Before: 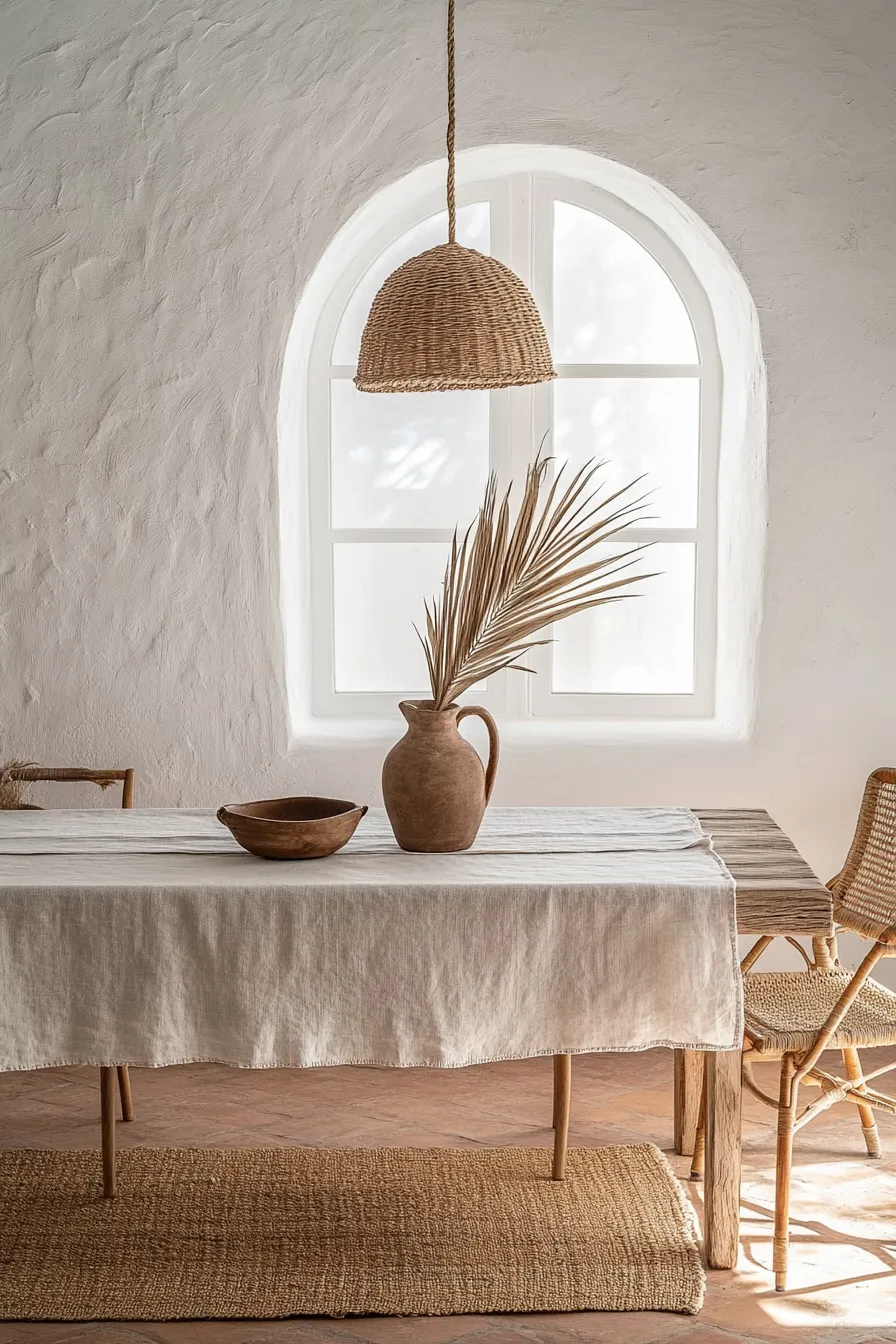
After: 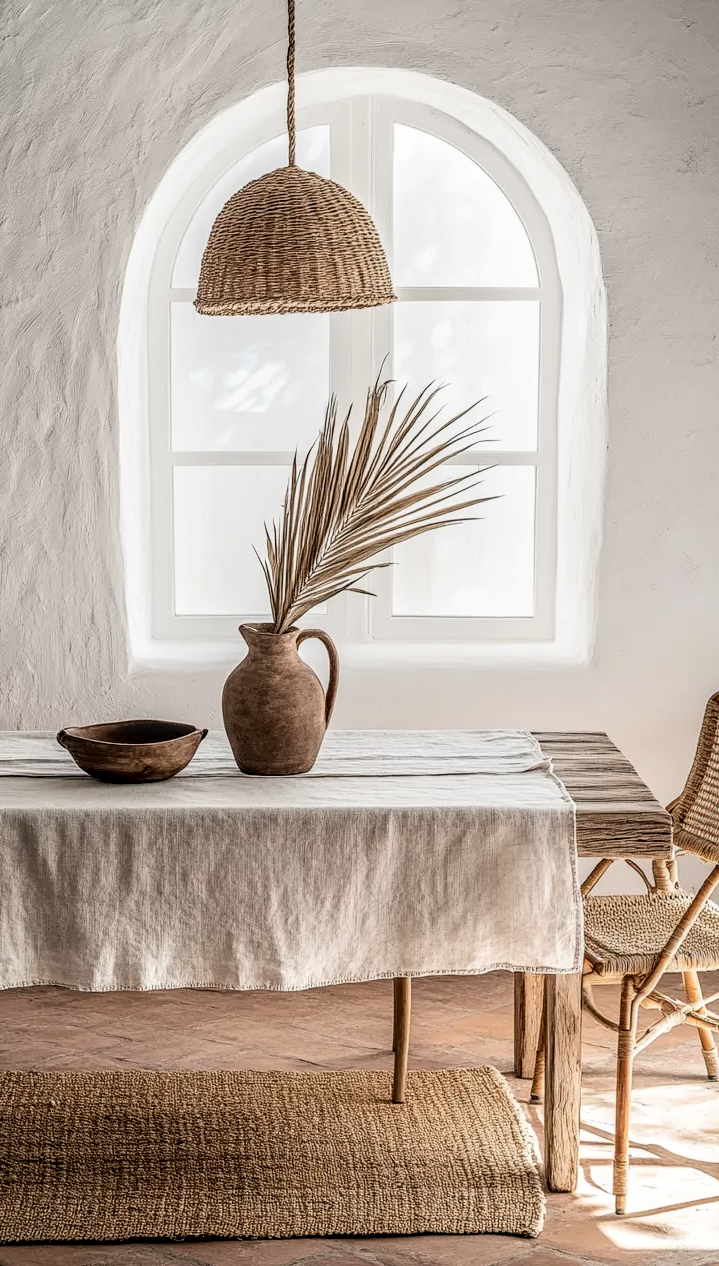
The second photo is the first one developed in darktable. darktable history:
contrast brightness saturation: saturation -0.05
crop and rotate: left 17.959%, top 5.771%, right 1.742%
local contrast: highlights 61%, detail 143%, midtone range 0.428
filmic rgb: black relative exposure -16 EV, white relative exposure 6.29 EV, hardness 5.1, contrast 1.35
